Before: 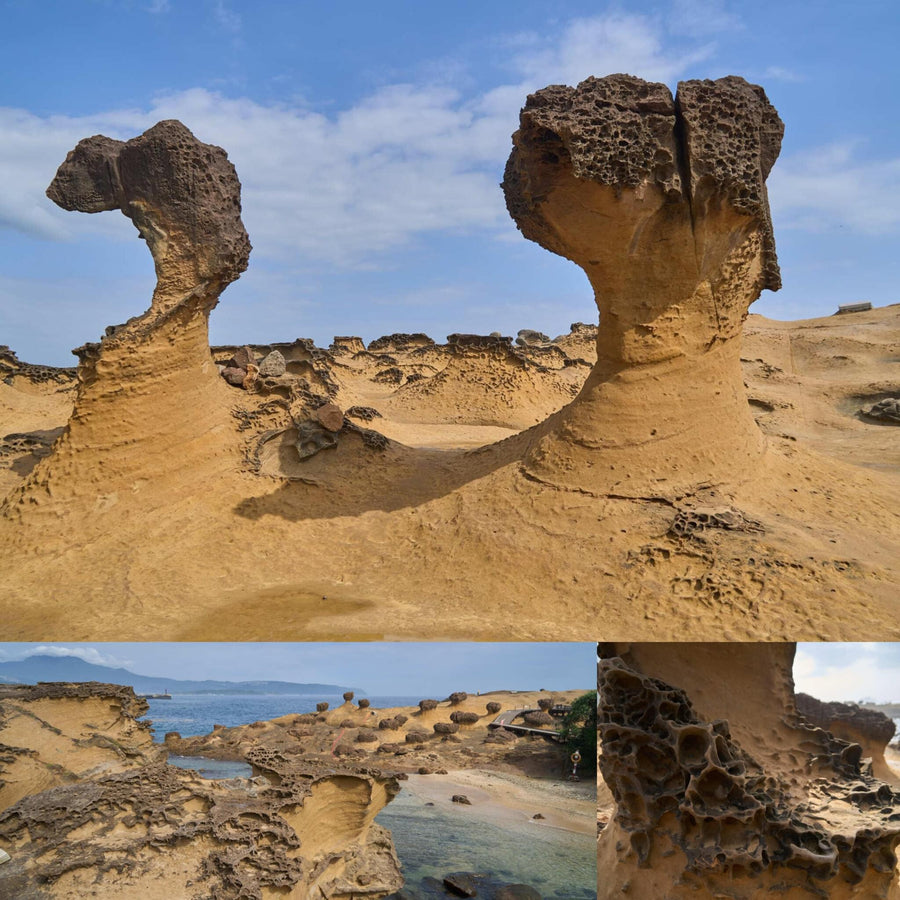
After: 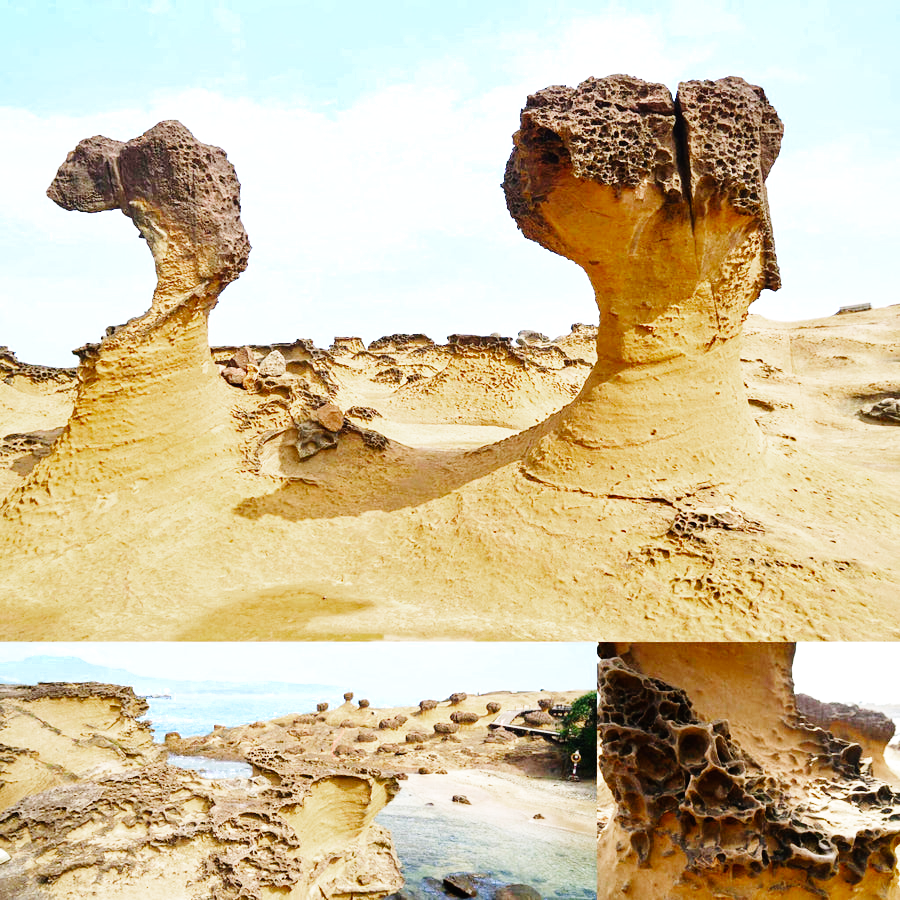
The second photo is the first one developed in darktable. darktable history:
color zones: curves: ch0 [(0.203, 0.433) (0.607, 0.517) (0.697, 0.696) (0.705, 0.897)]
base curve: curves: ch0 [(0, 0) (0, 0) (0.002, 0.001) (0.008, 0.003) (0.019, 0.011) (0.037, 0.037) (0.064, 0.11) (0.102, 0.232) (0.152, 0.379) (0.216, 0.524) (0.296, 0.665) (0.394, 0.789) (0.512, 0.881) (0.651, 0.945) (0.813, 0.986) (1, 1)], preserve colors none
exposure: black level correction 0, exposure 0.7 EV, compensate exposure bias true, compensate highlight preservation false
